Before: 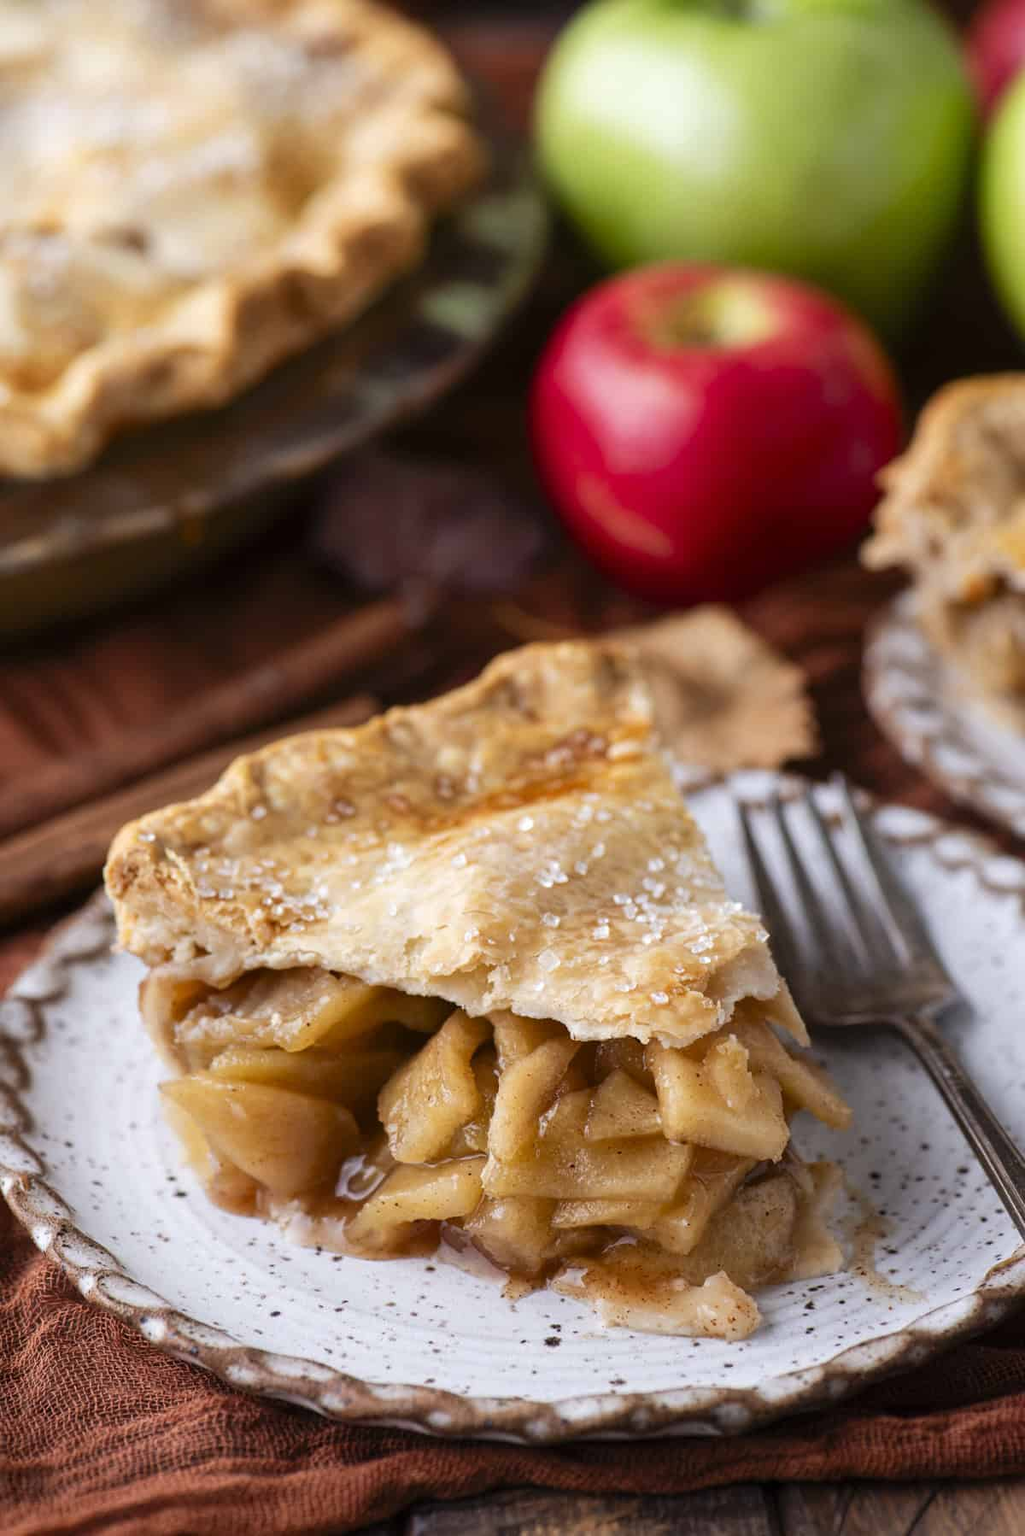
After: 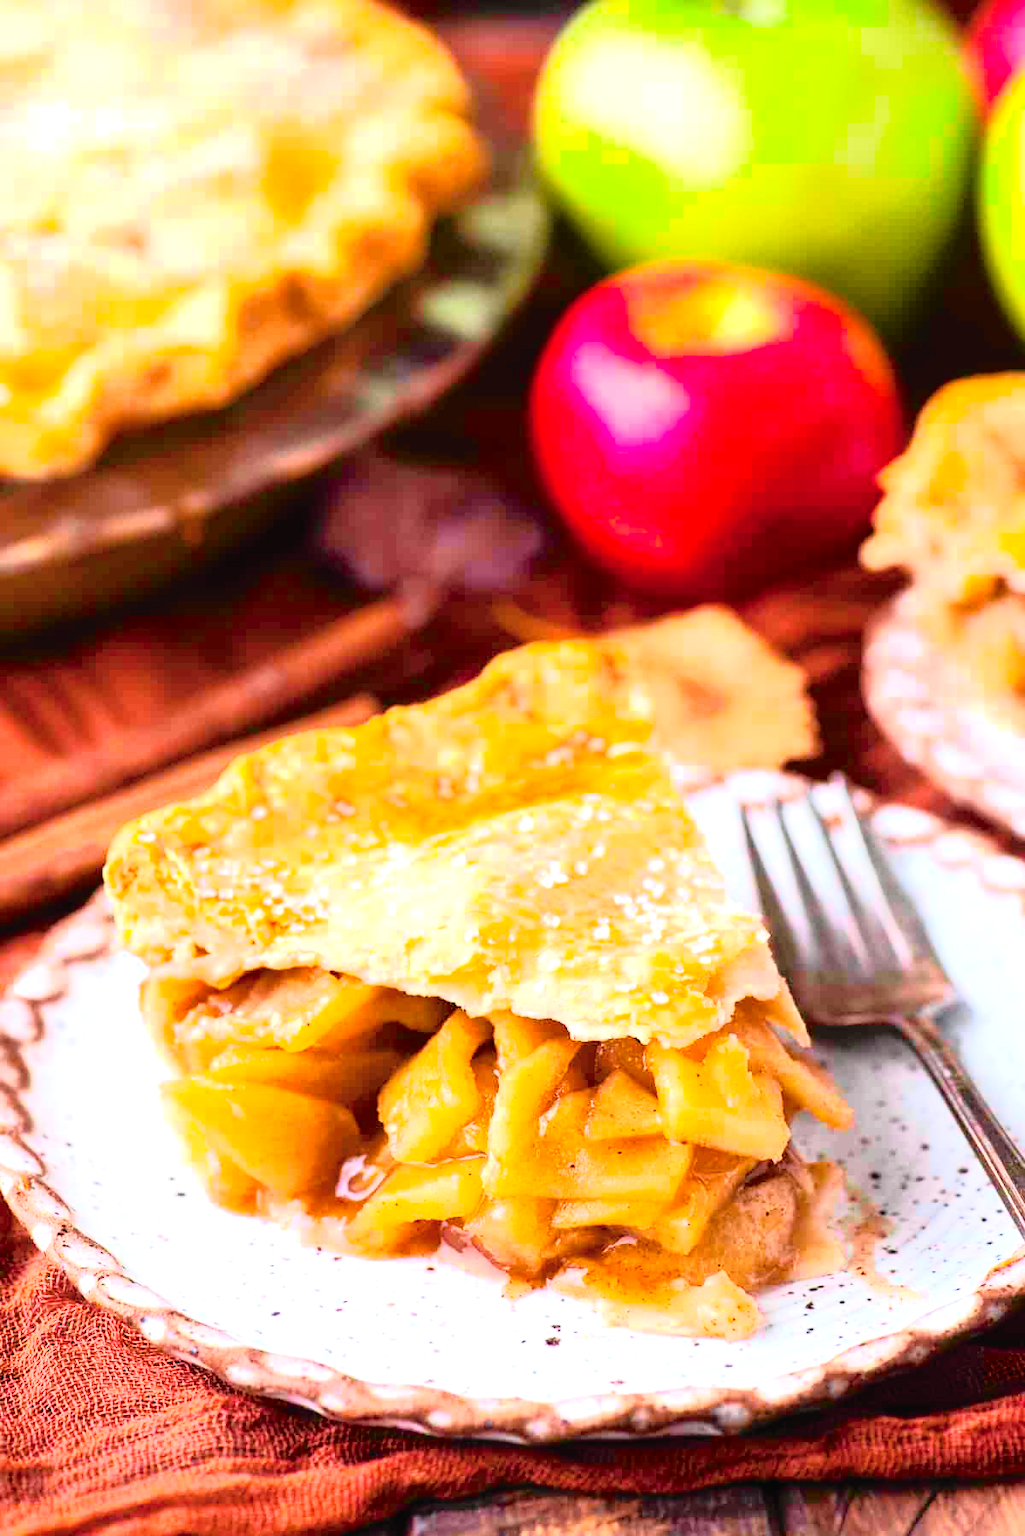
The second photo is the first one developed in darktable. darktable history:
exposure: black level correction 0, exposure 1.2 EV, compensate highlight preservation false
tone curve: curves: ch0 [(0, 0.009) (0.105, 0.08) (0.195, 0.18) (0.283, 0.316) (0.384, 0.434) (0.485, 0.531) (0.638, 0.69) (0.81, 0.872) (1, 0.977)]; ch1 [(0, 0) (0.161, 0.092) (0.35, 0.33) (0.379, 0.401) (0.456, 0.469) (0.502, 0.5) (0.525, 0.514) (0.586, 0.617) (0.635, 0.655) (1, 1)]; ch2 [(0, 0) (0.371, 0.362) (0.437, 0.437) (0.48, 0.49) (0.53, 0.515) (0.56, 0.571) (0.622, 0.606) (1, 1)], color space Lab, independent channels, preserve colors none
contrast brightness saturation: contrast 0.2, brightness 0.16, saturation 0.22
color balance rgb: perceptual saturation grading › global saturation 20%, global vibrance 20%
